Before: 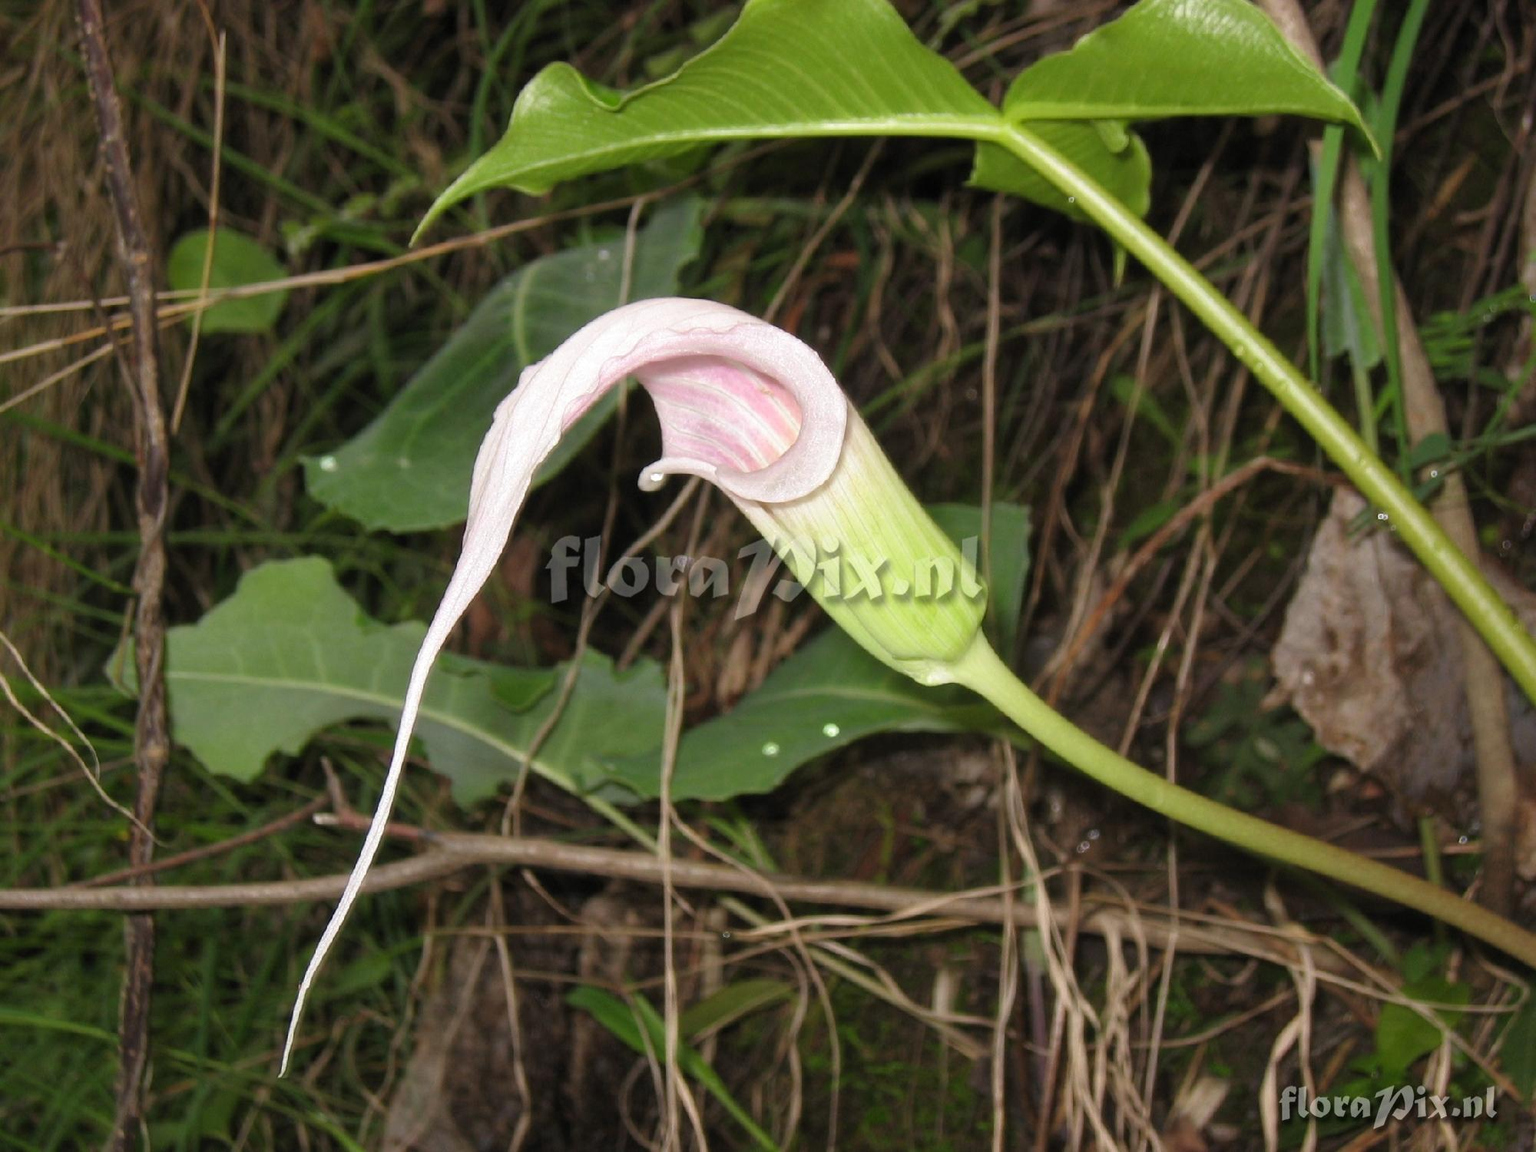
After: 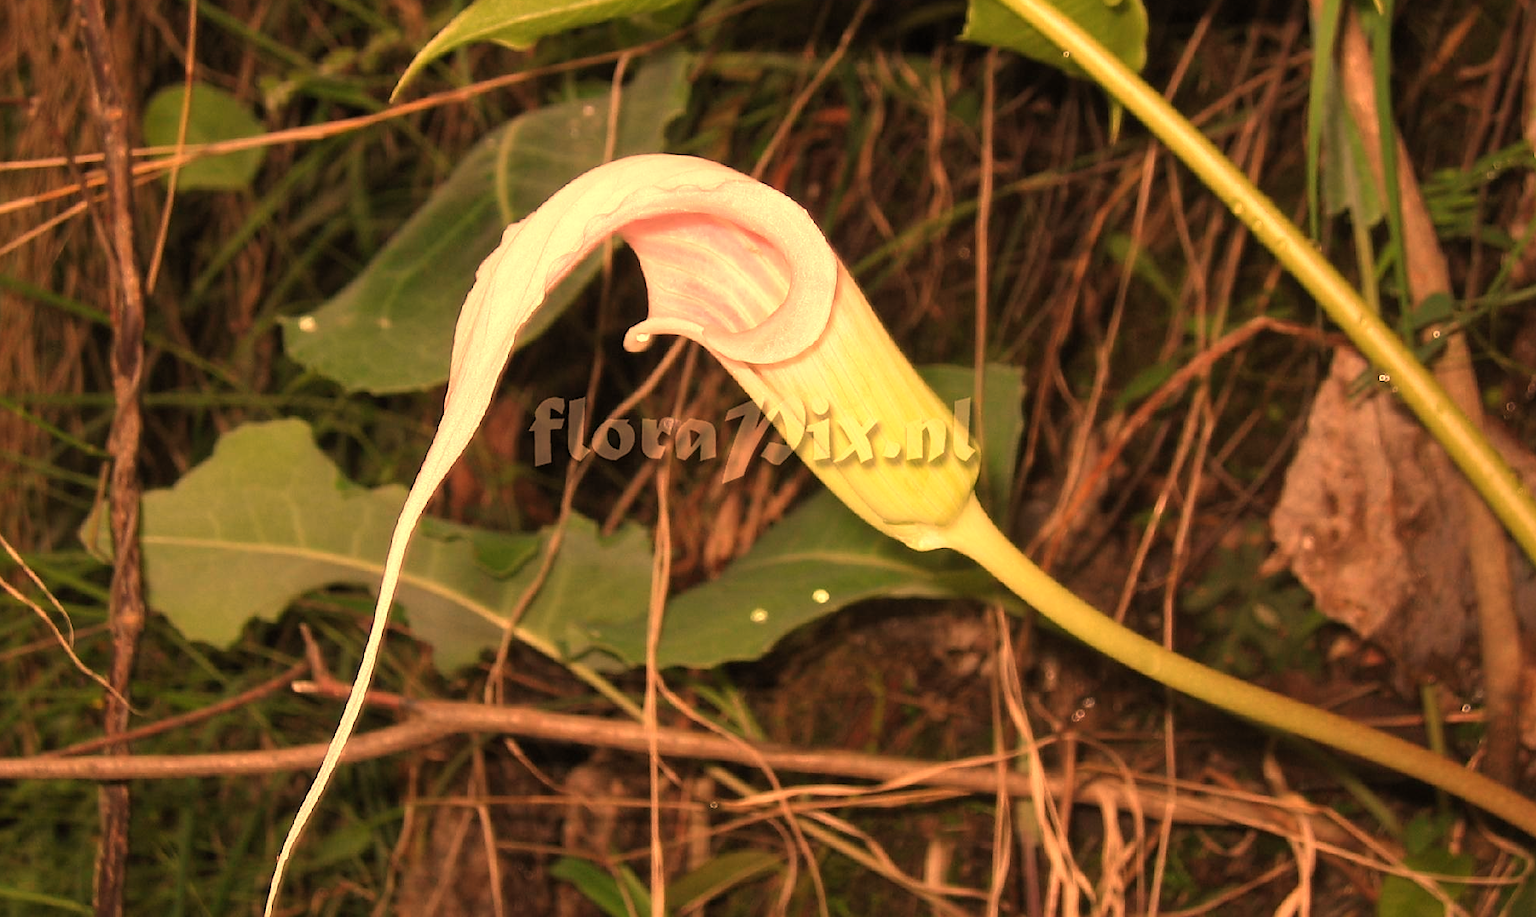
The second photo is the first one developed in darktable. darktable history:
sharpen: radius 1.864, amount 0.398, threshold 1.271
white balance: red 1.467, blue 0.684
crop and rotate: left 1.814%, top 12.818%, right 0.25%, bottom 9.225%
